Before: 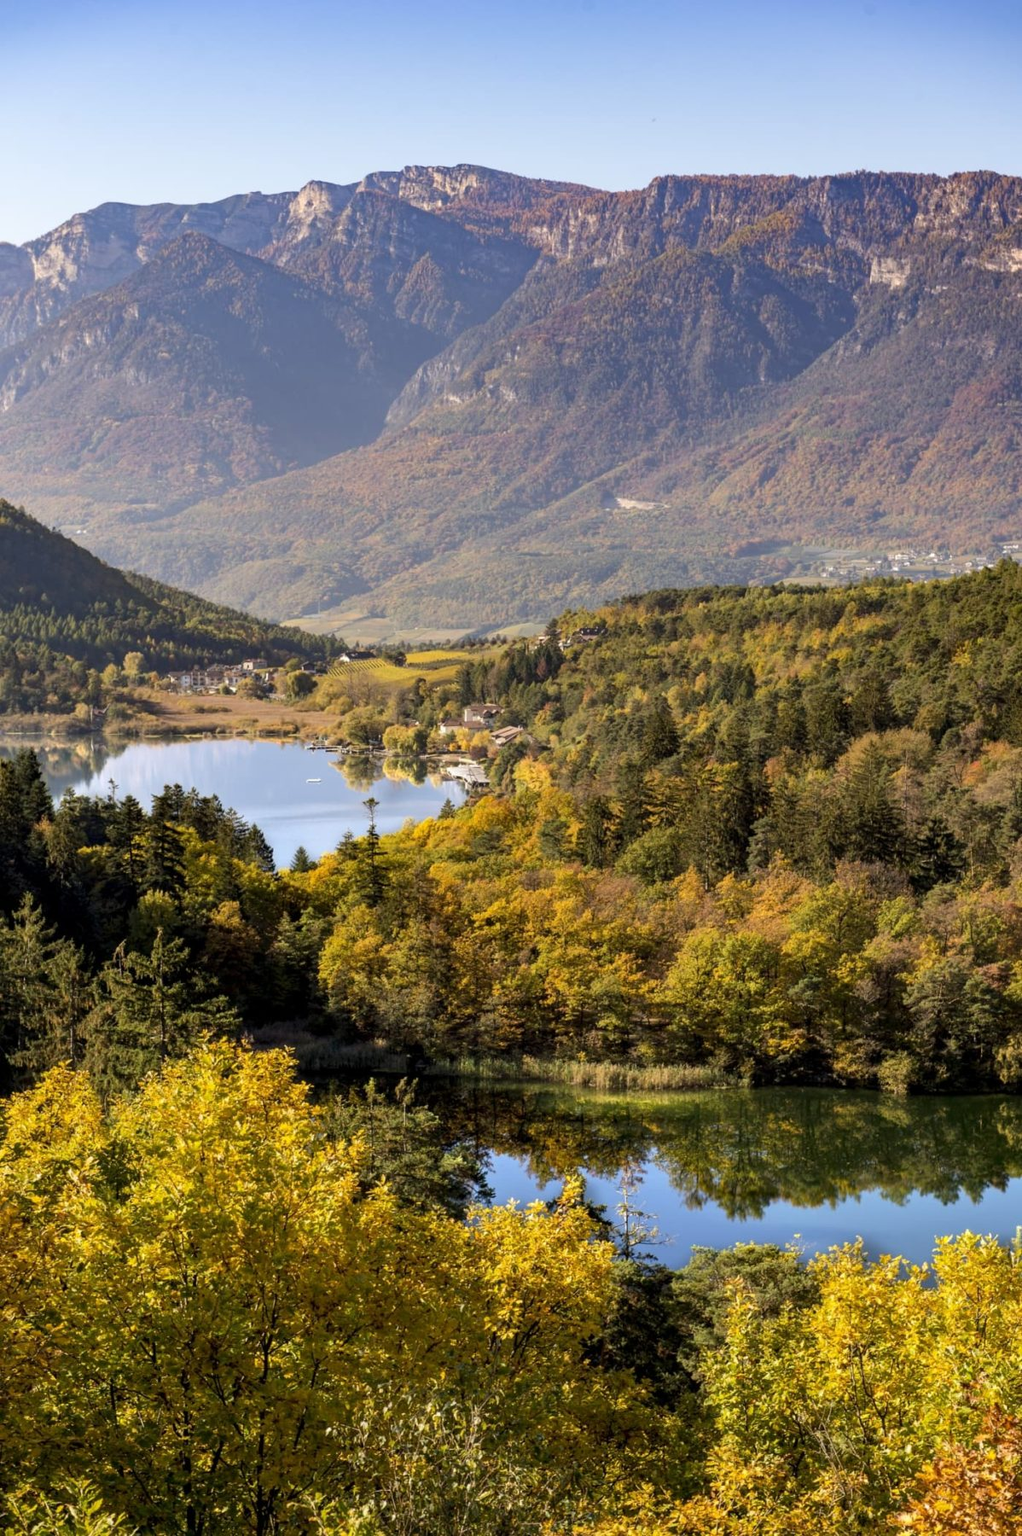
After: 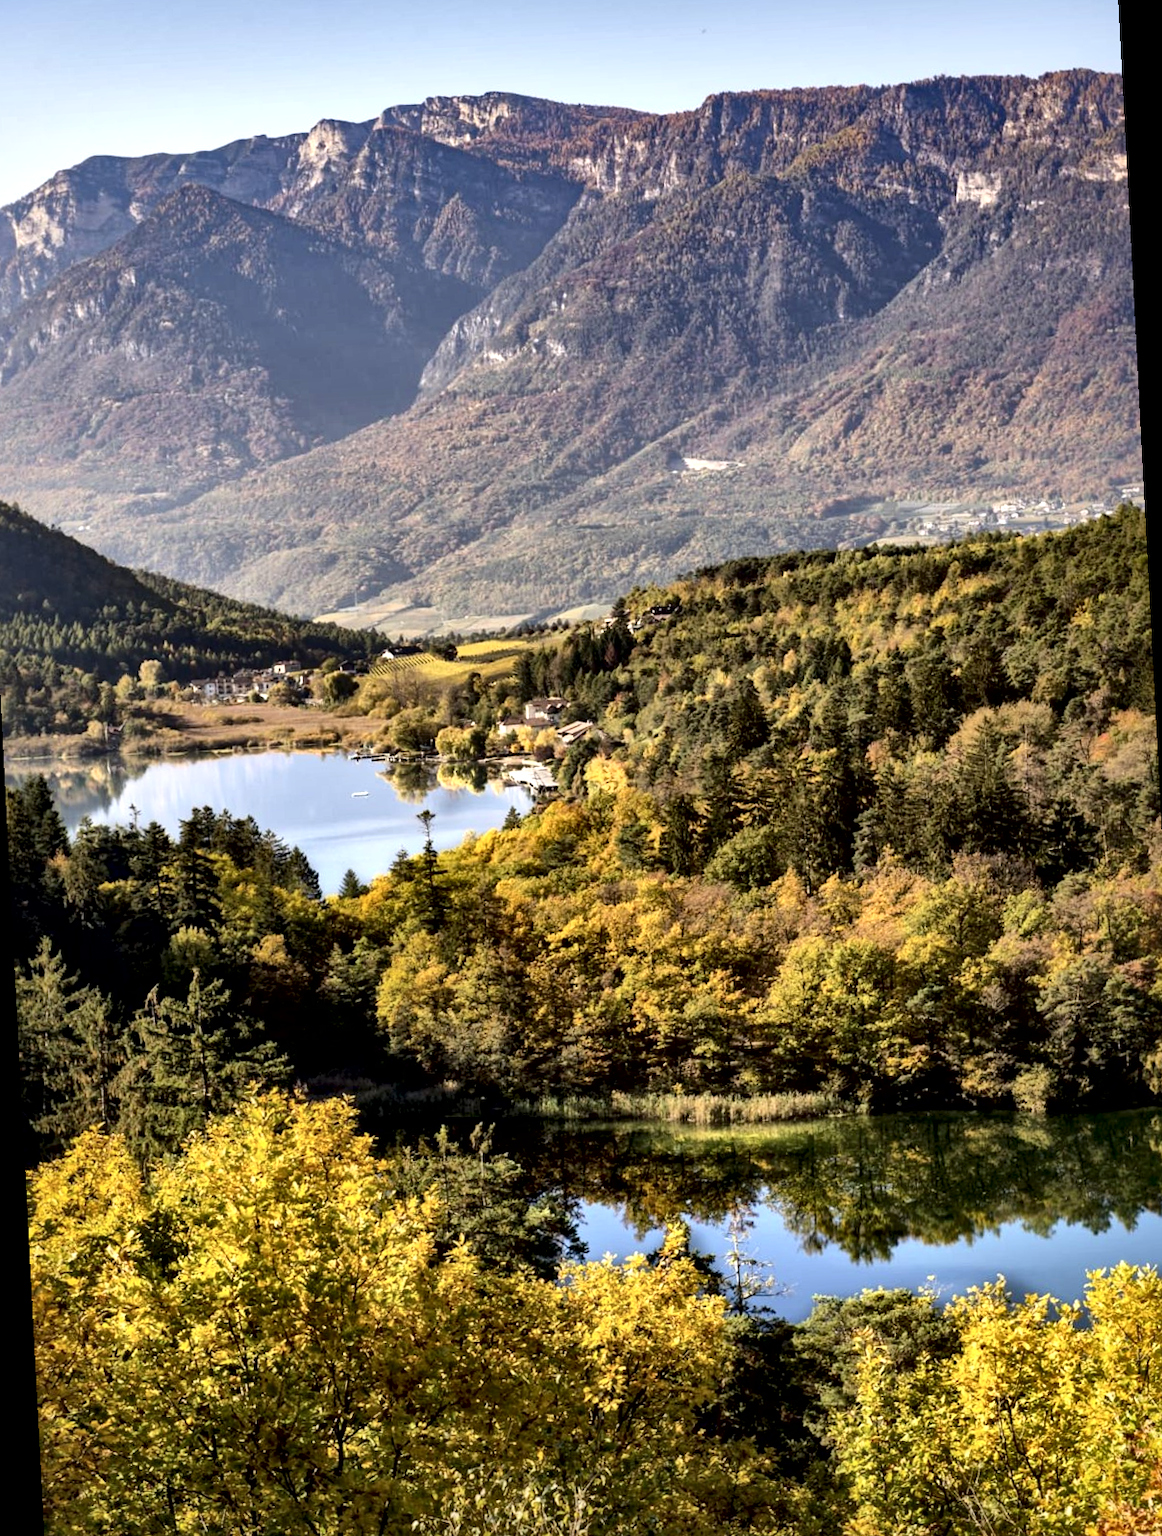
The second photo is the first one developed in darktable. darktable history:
local contrast: mode bilateral grid, contrast 44, coarseness 69, detail 214%, midtone range 0.2
rotate and perspective: rotation -3°, crop left 0.031, crop right 0.968, crop top 0.07, crop bottom 0.93
